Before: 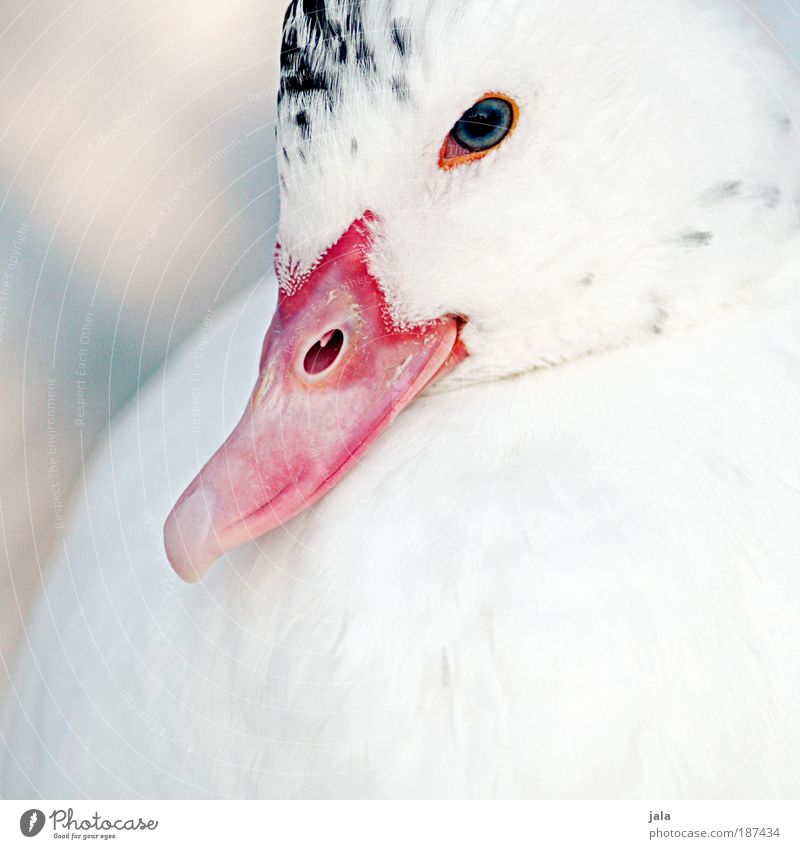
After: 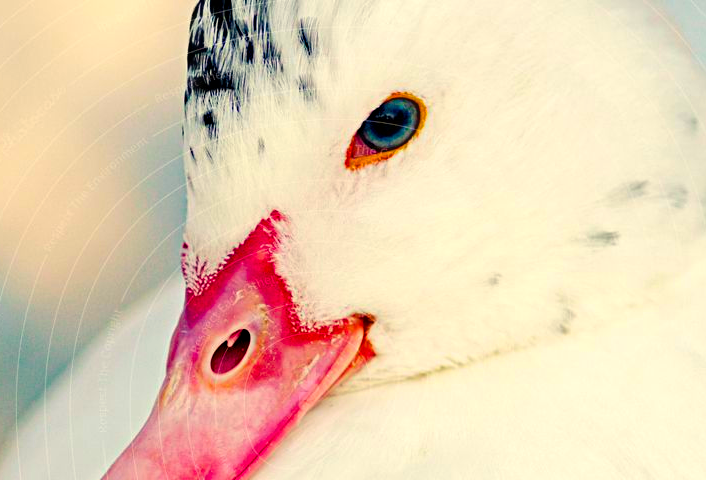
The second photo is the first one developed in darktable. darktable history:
color balance rgb: shadows lift › chroma 0.756%, shadows lift › hue 112.61°, perceptual saturation grading › global saturation 30.251%, global vibrance 50.796%
crop and rotate: left 11.651%, bottom 43.386%
color correction: highlights a* 1.29, highlights b* 18.07
haze removal: compatibility mode true, adaptive false
